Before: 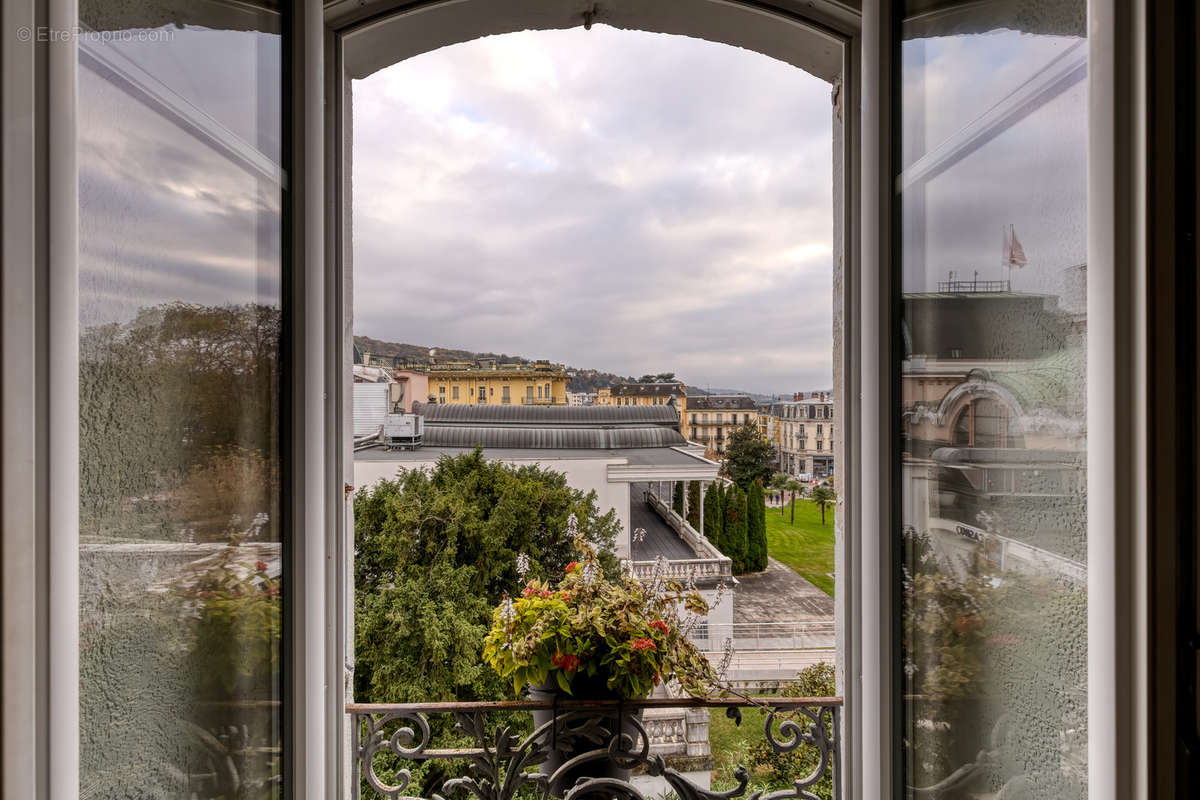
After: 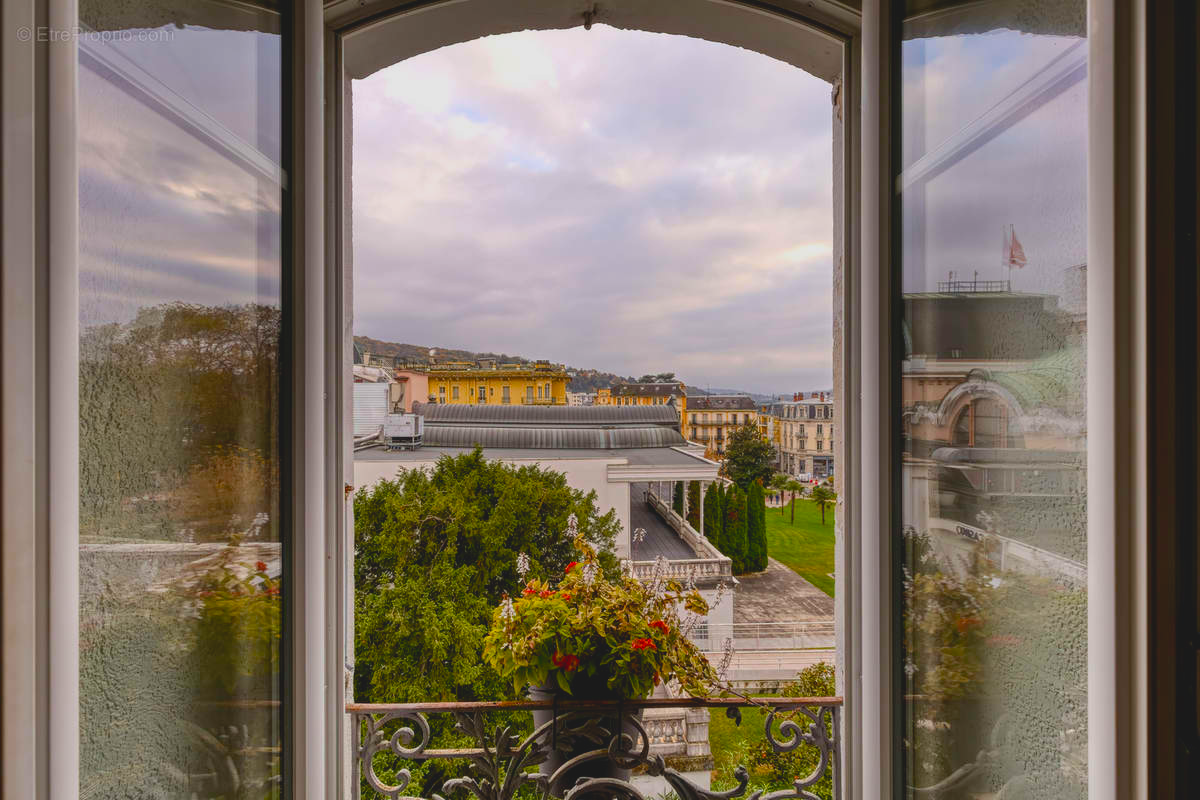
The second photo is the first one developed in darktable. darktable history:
color balance rgb: perceptual saturation grading › global saturation 19.65%, global vibrance 16.037%, saturation formula JzAzBz (2021)
contrast brightness saturation: contrast -0.181, saturation 0.185
